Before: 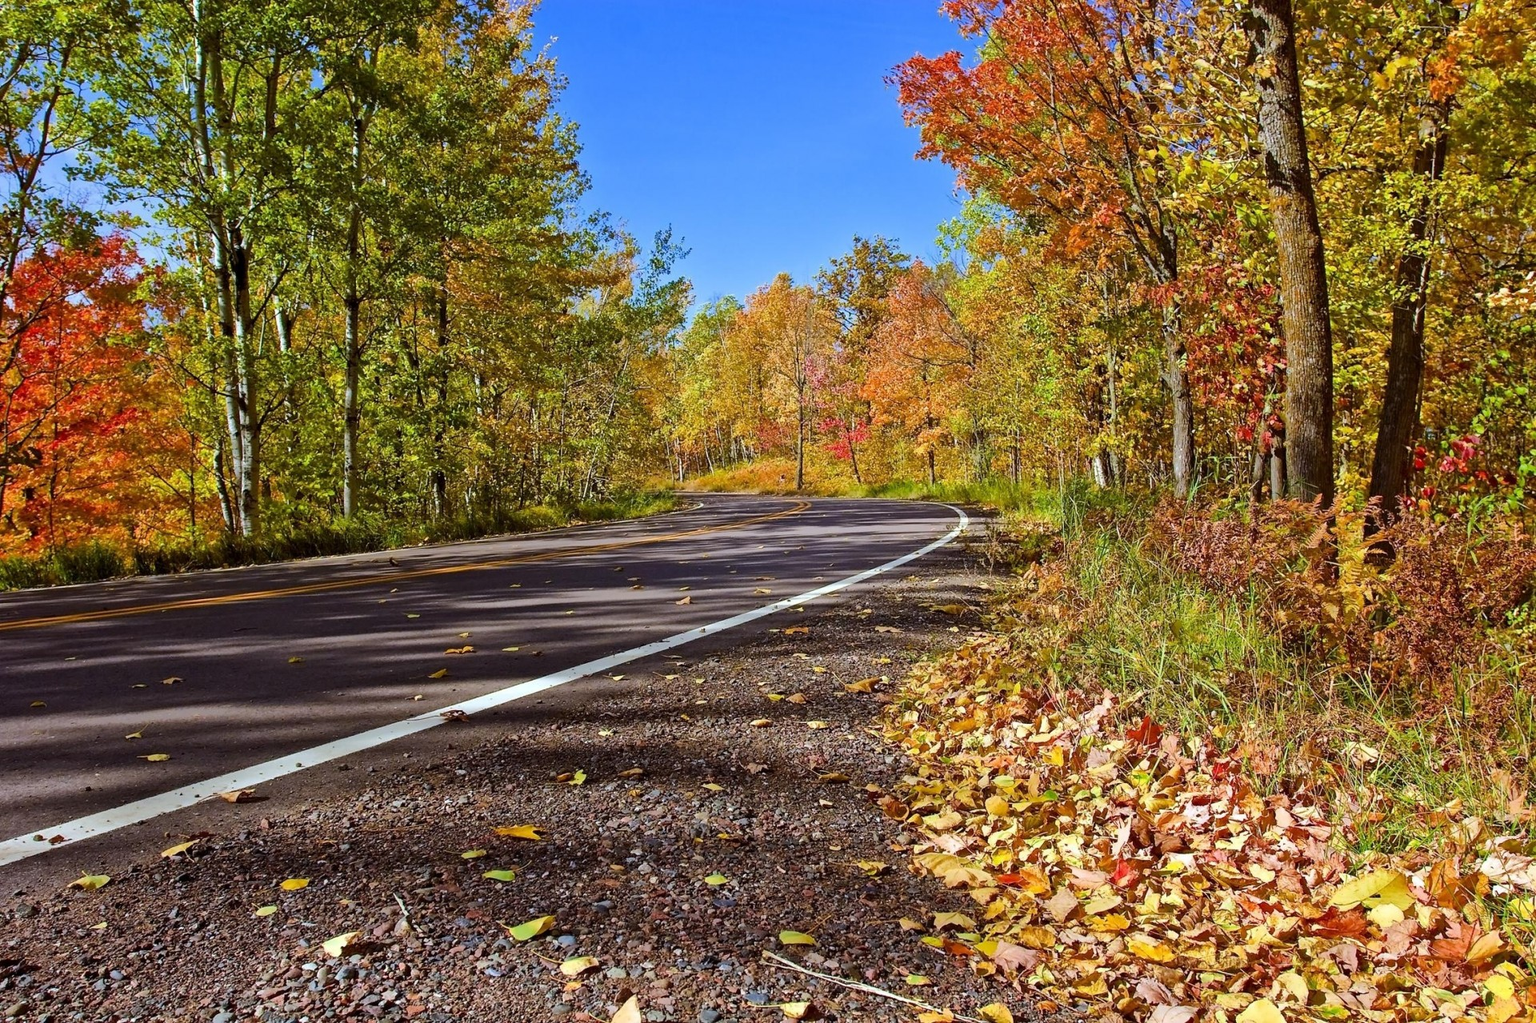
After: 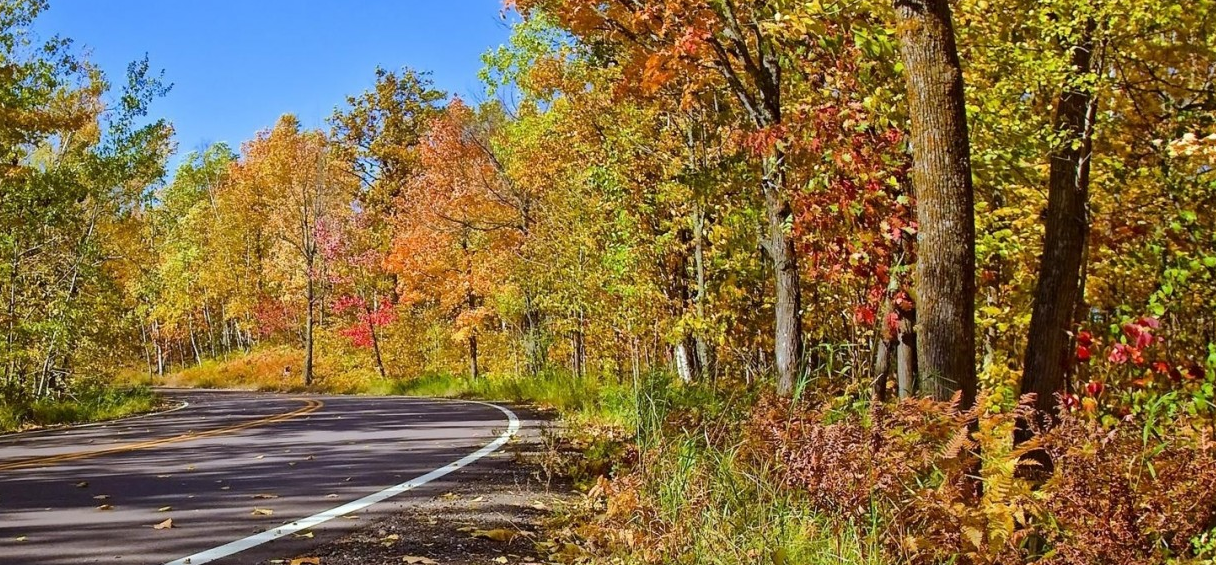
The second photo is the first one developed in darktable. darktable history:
crop: left 36.021%, top 17.816%, right 0.632%, bottom 37.993%
